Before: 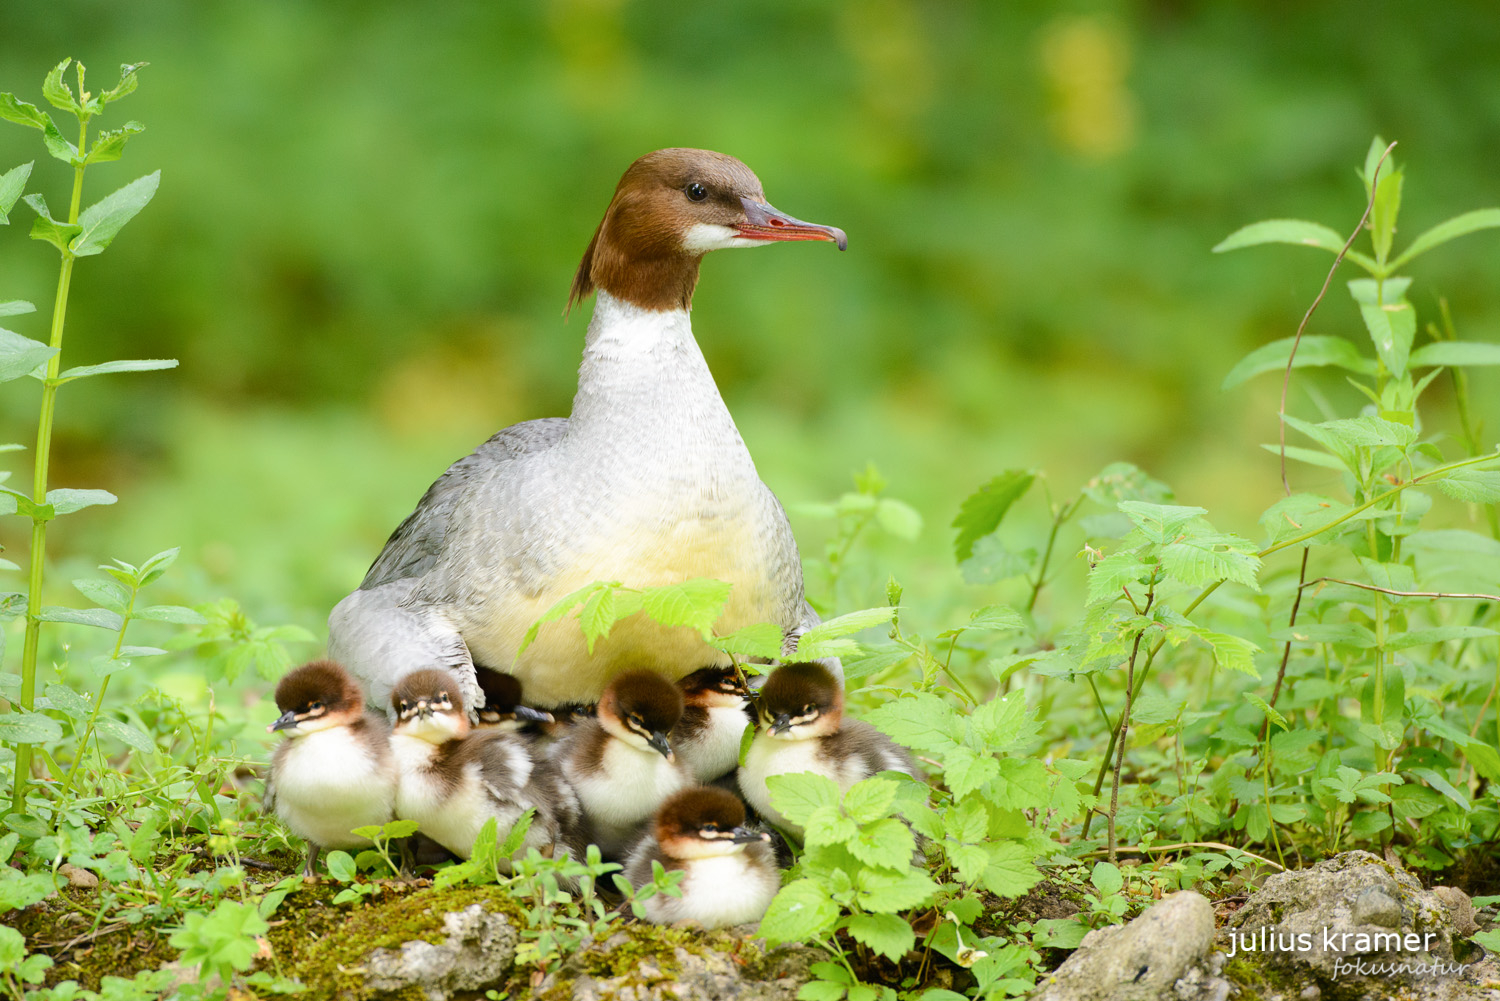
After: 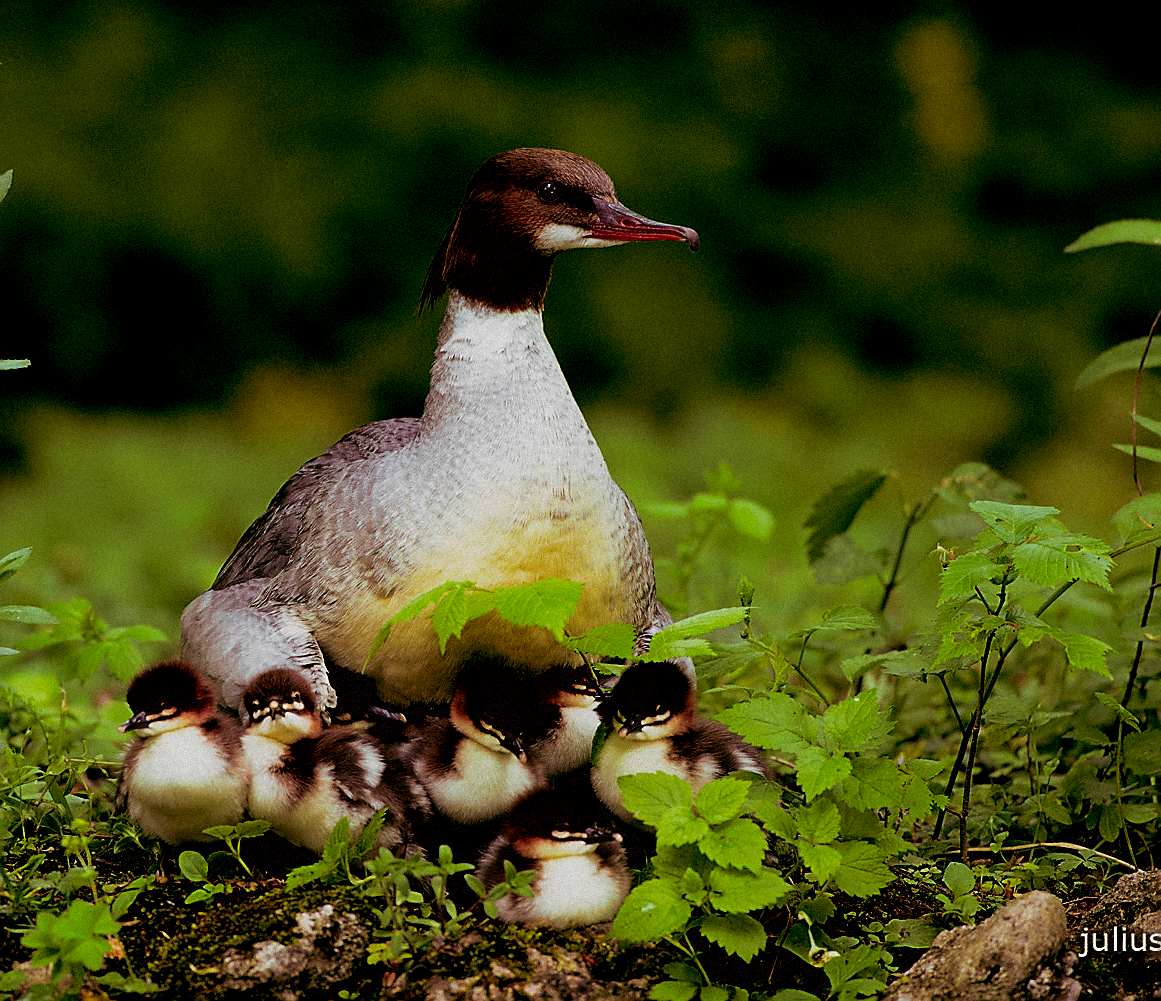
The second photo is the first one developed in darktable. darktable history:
filmic rgb: black relative exposure -16 EV, white relative exposure 6.29 EV, hardness 5.1, contrast 1.35
grain: mid-tones bias 0%
contrast brightness saturation: brightness -1, saturation 1
sharpen: radius 1.4, amount 1.25, threshold 0.7
split-toning: on, module defaults
crop: left 9.88%, right 12.664%
